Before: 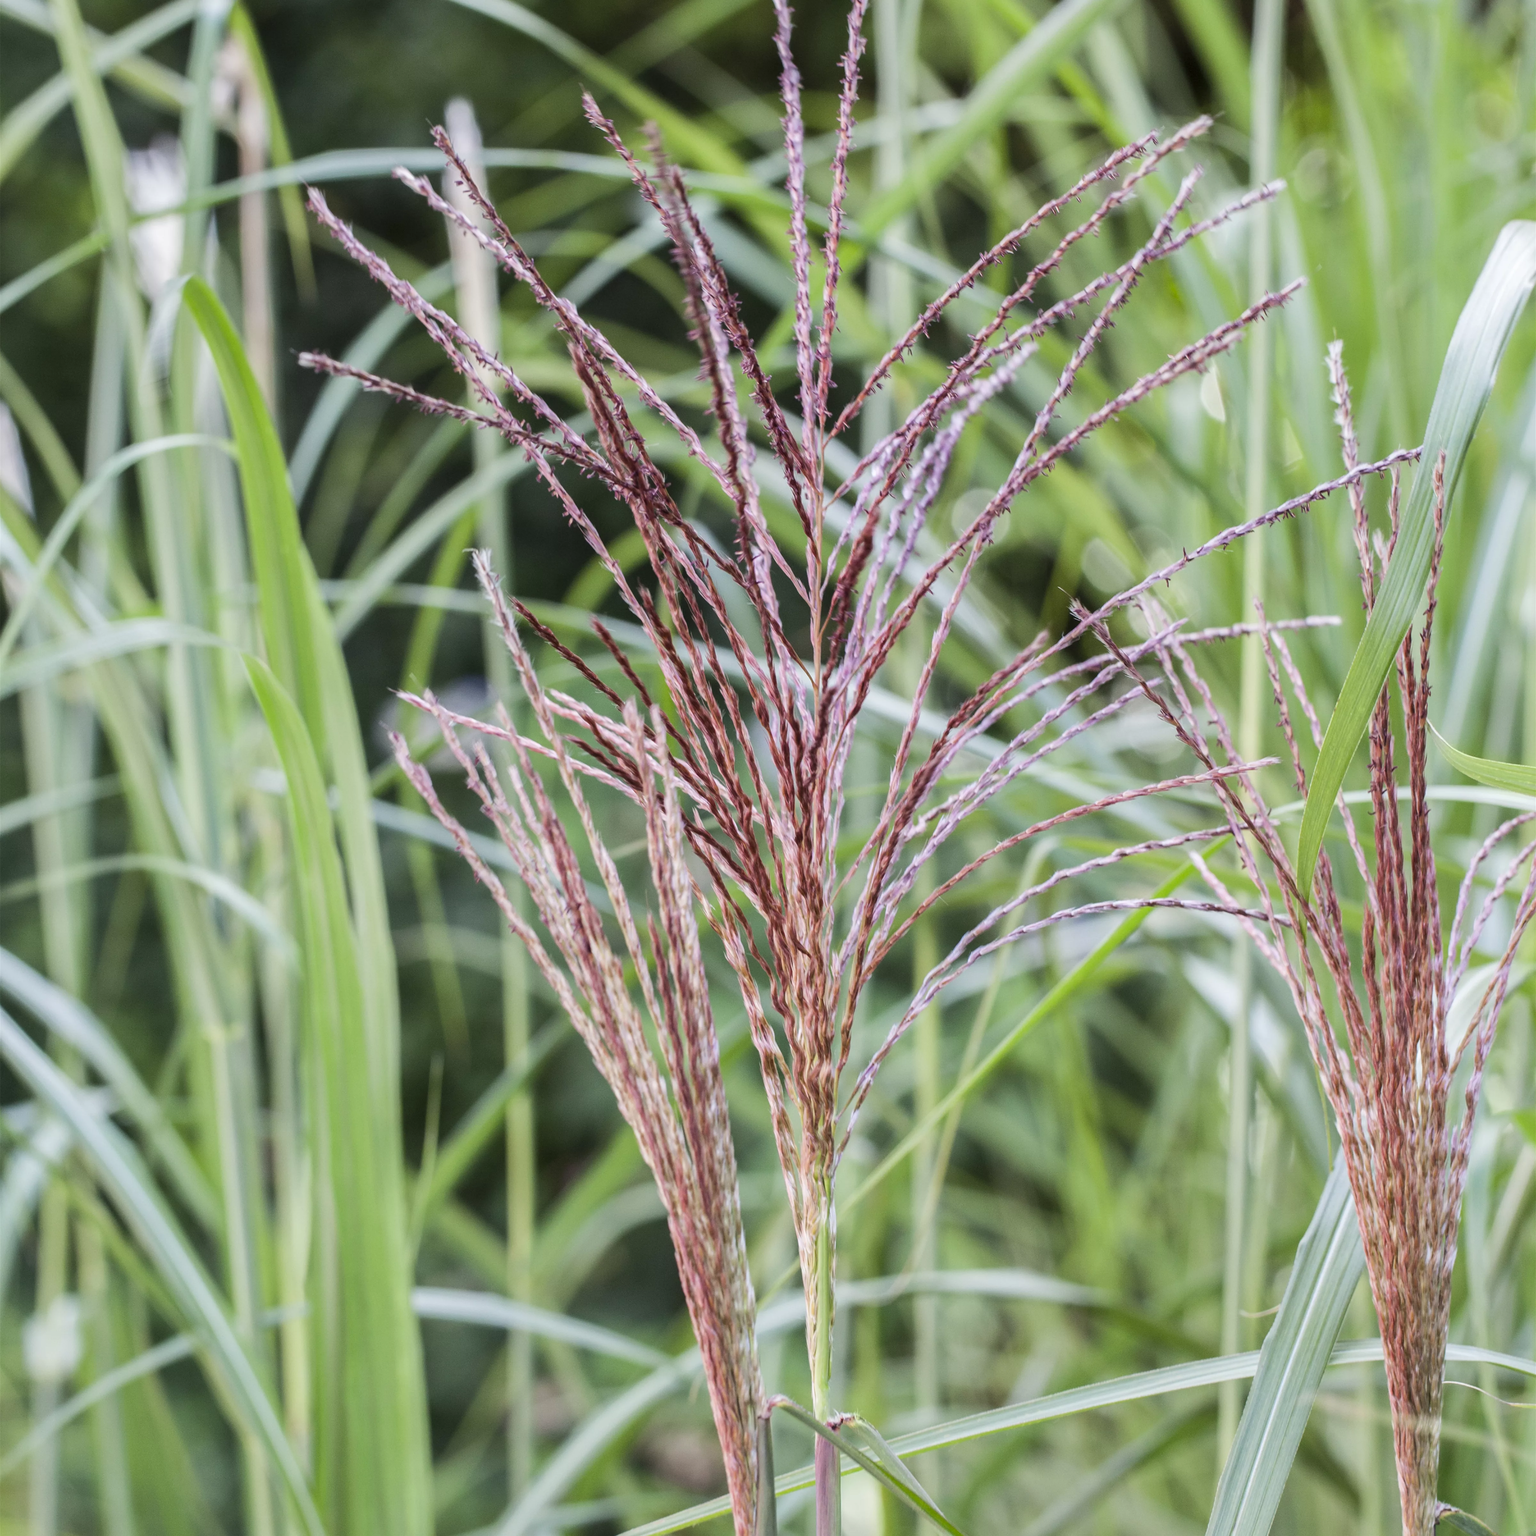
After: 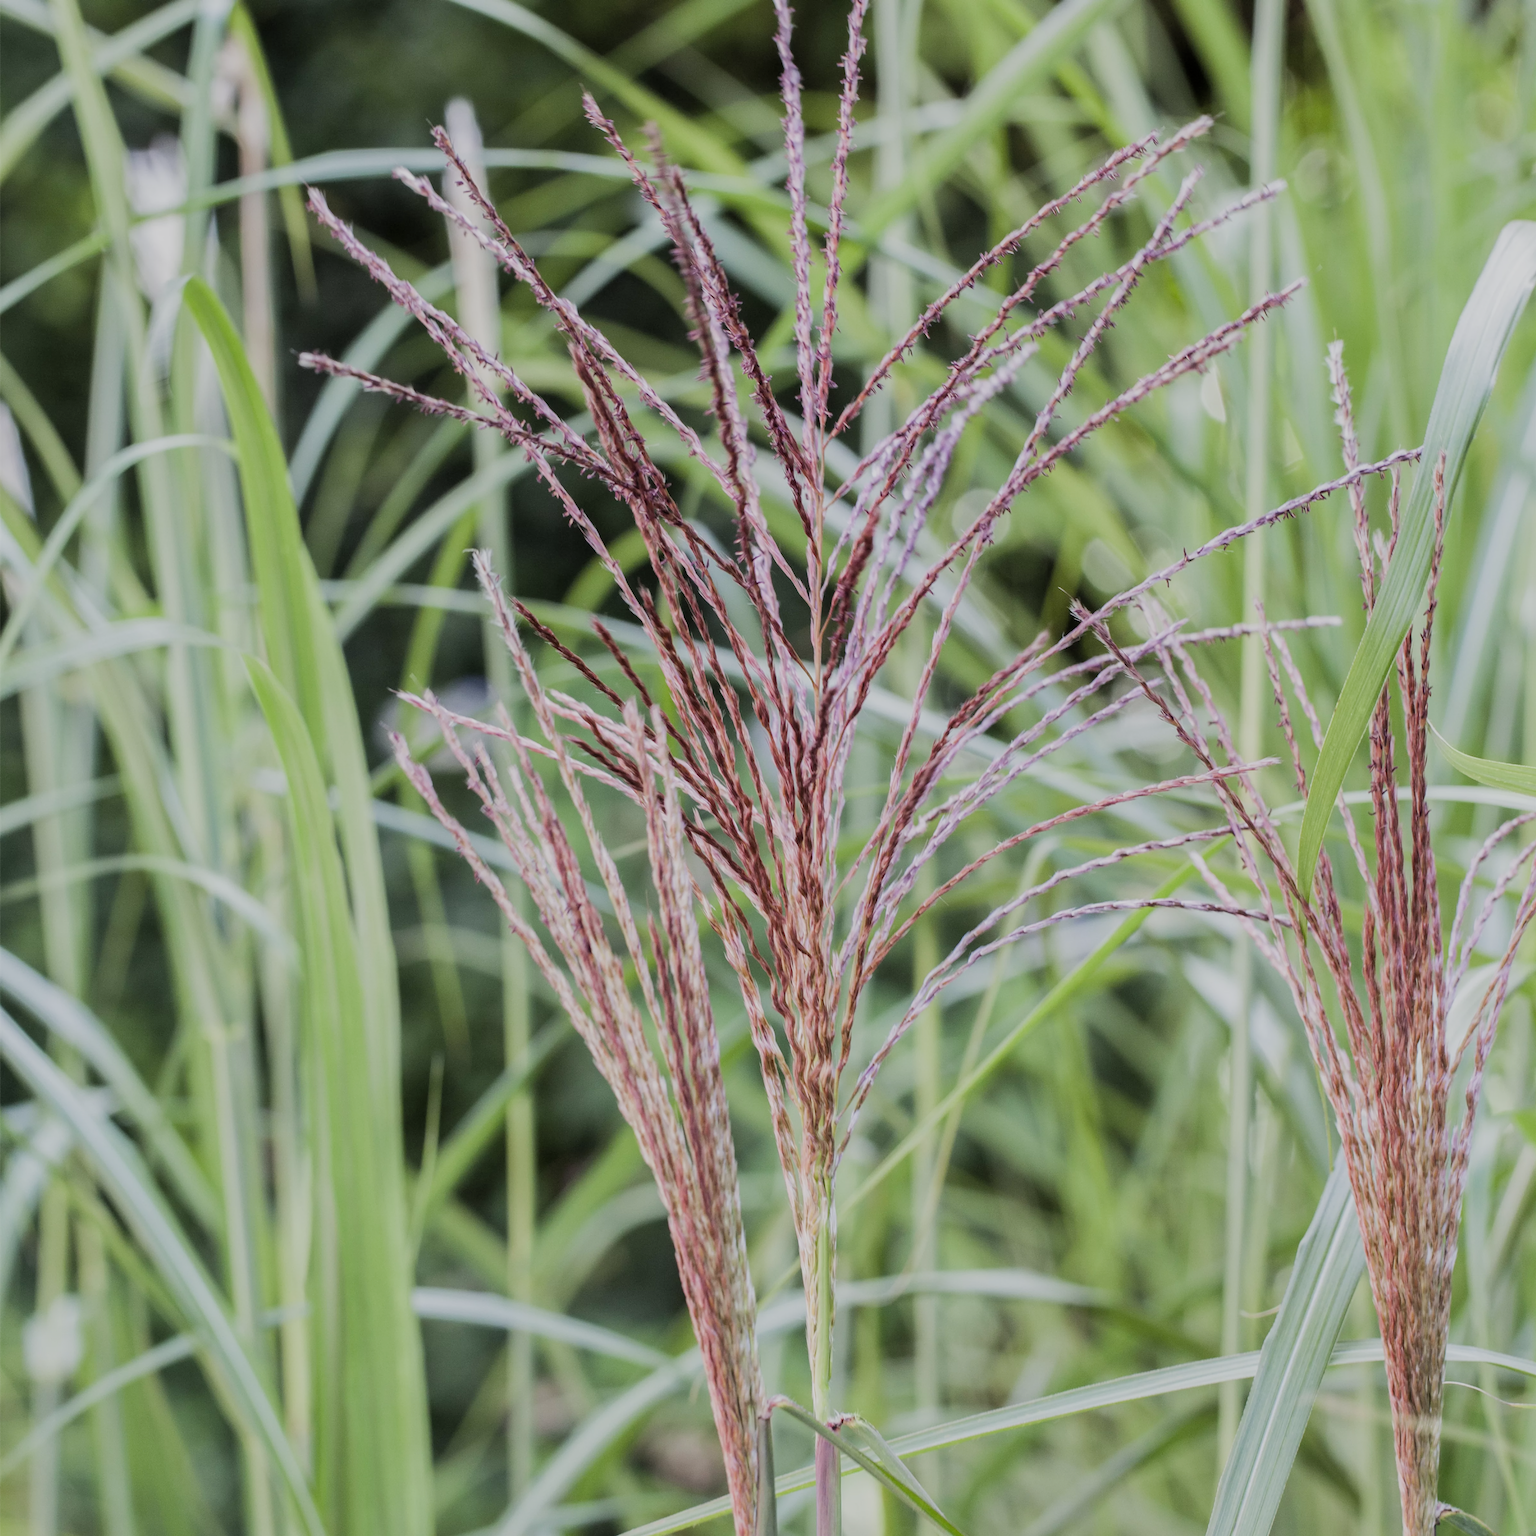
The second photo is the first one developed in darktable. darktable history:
filmic rgb: middle gray luminance 18.43%, black relative exposure -11.29 EV, white relative exposure 3.74 EV, target black luminance 0%, hardness 5.87, latitude 56.53%, contrast 0.965, shadows ↔ highlights balance 49.86%, color science v5 (2021), contrast in shadows safe, contrast in highlights safe
